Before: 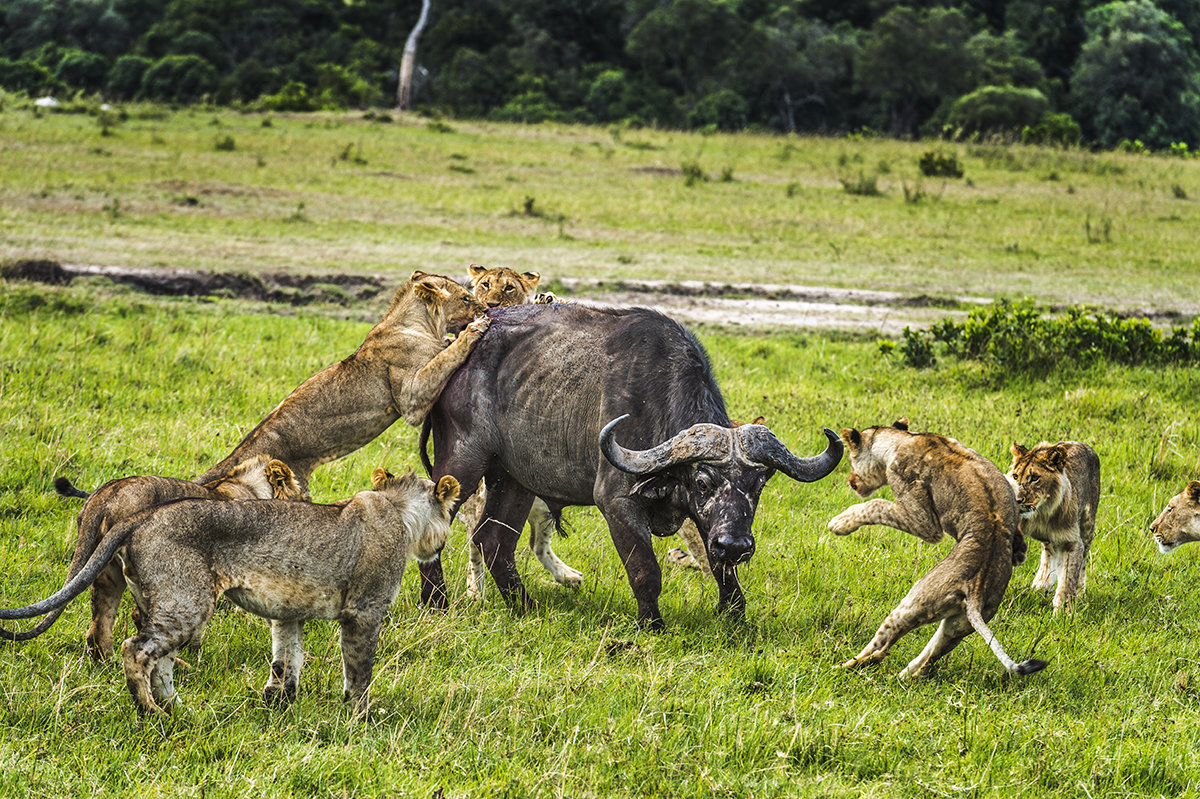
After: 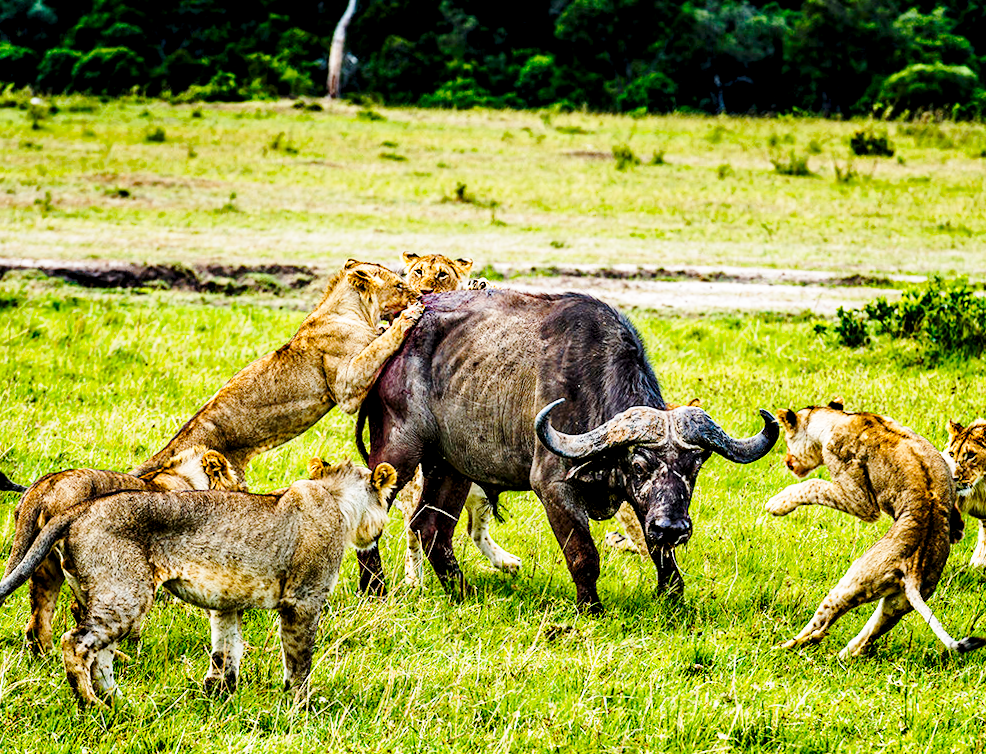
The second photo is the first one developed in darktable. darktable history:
crop and rotate: angle 1°, left 4.281%, top 0.642%, right 11.383%, bottom 2.486%
color balance rgb: perceptual saturation grading › global saturation 20%, perceptual saturation grading › highlights -25%, perceptual saturation grading › shadows 25%
exposure: black level correction 0.016, exposure -0.009 EV, compensate highlight preservation false
base curve: curves: ch0 [(0, 0) (0.028, 0.03) (0.121, 0.232) (0.46, 0.748) (0.859, 0.968) (1, 1)], preserve colors none
